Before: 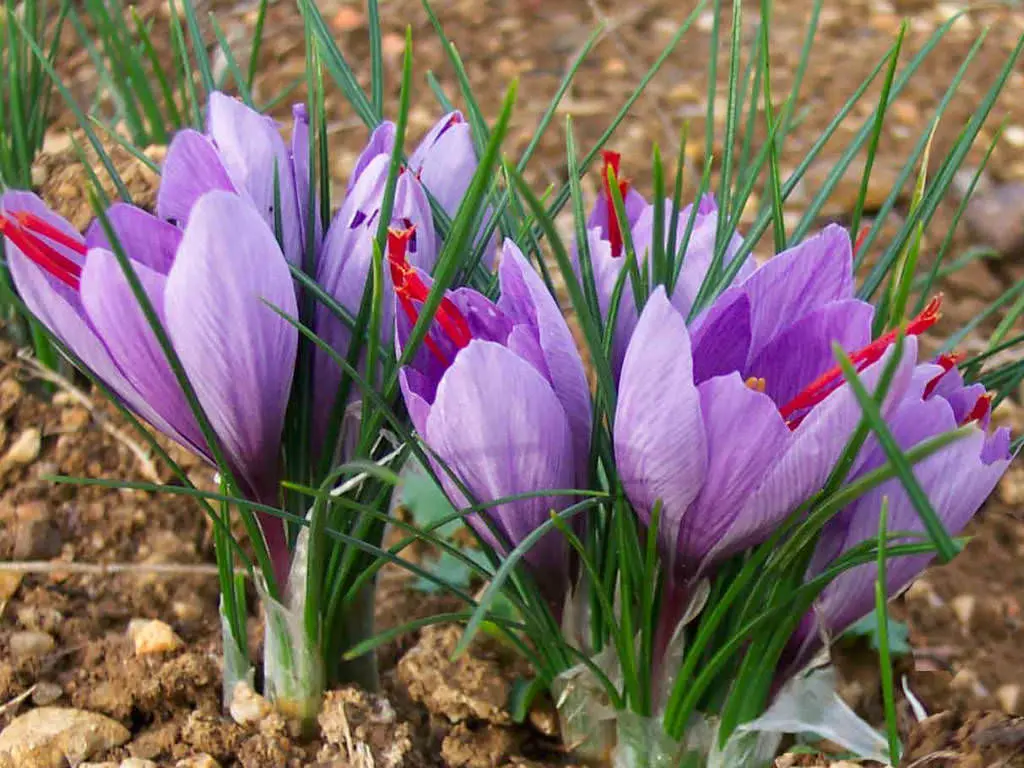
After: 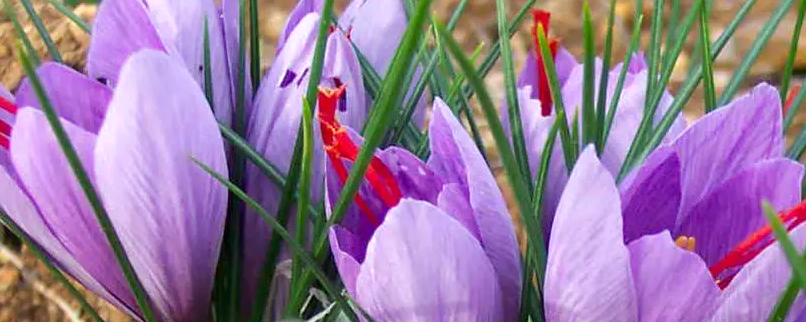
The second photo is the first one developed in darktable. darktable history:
crop: left 6.876%, top 18.363%, right 14.405%, bottom 39.707%
exposure: black level correction 0.001, exposure 0.193 EV, compensate highlight preservation false
